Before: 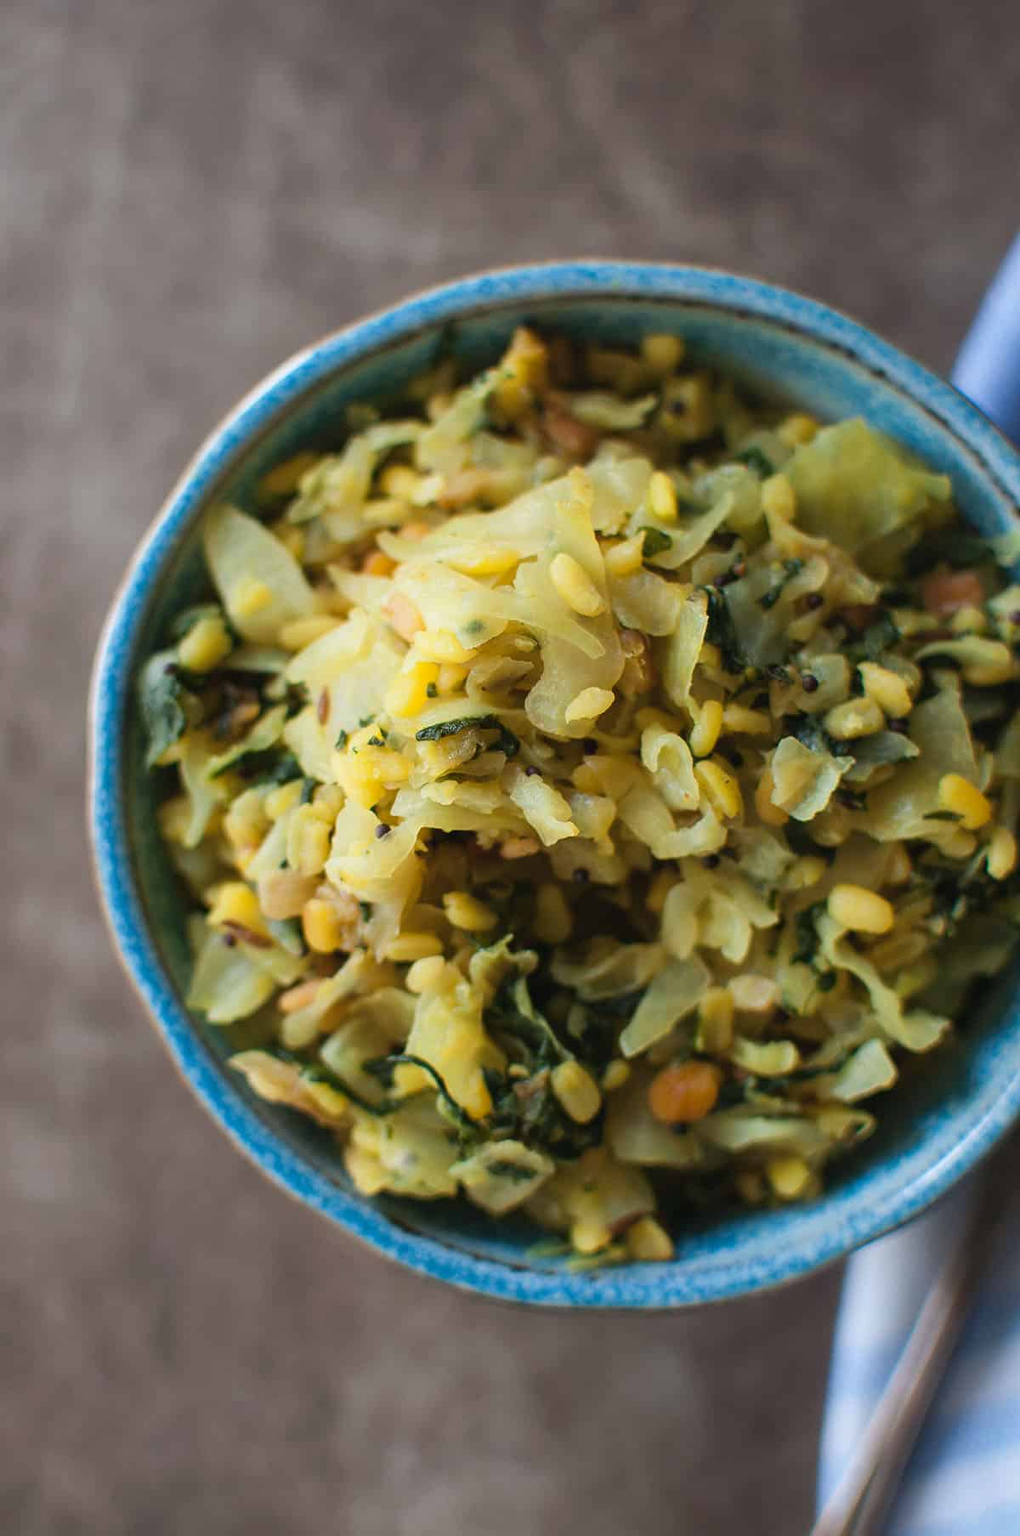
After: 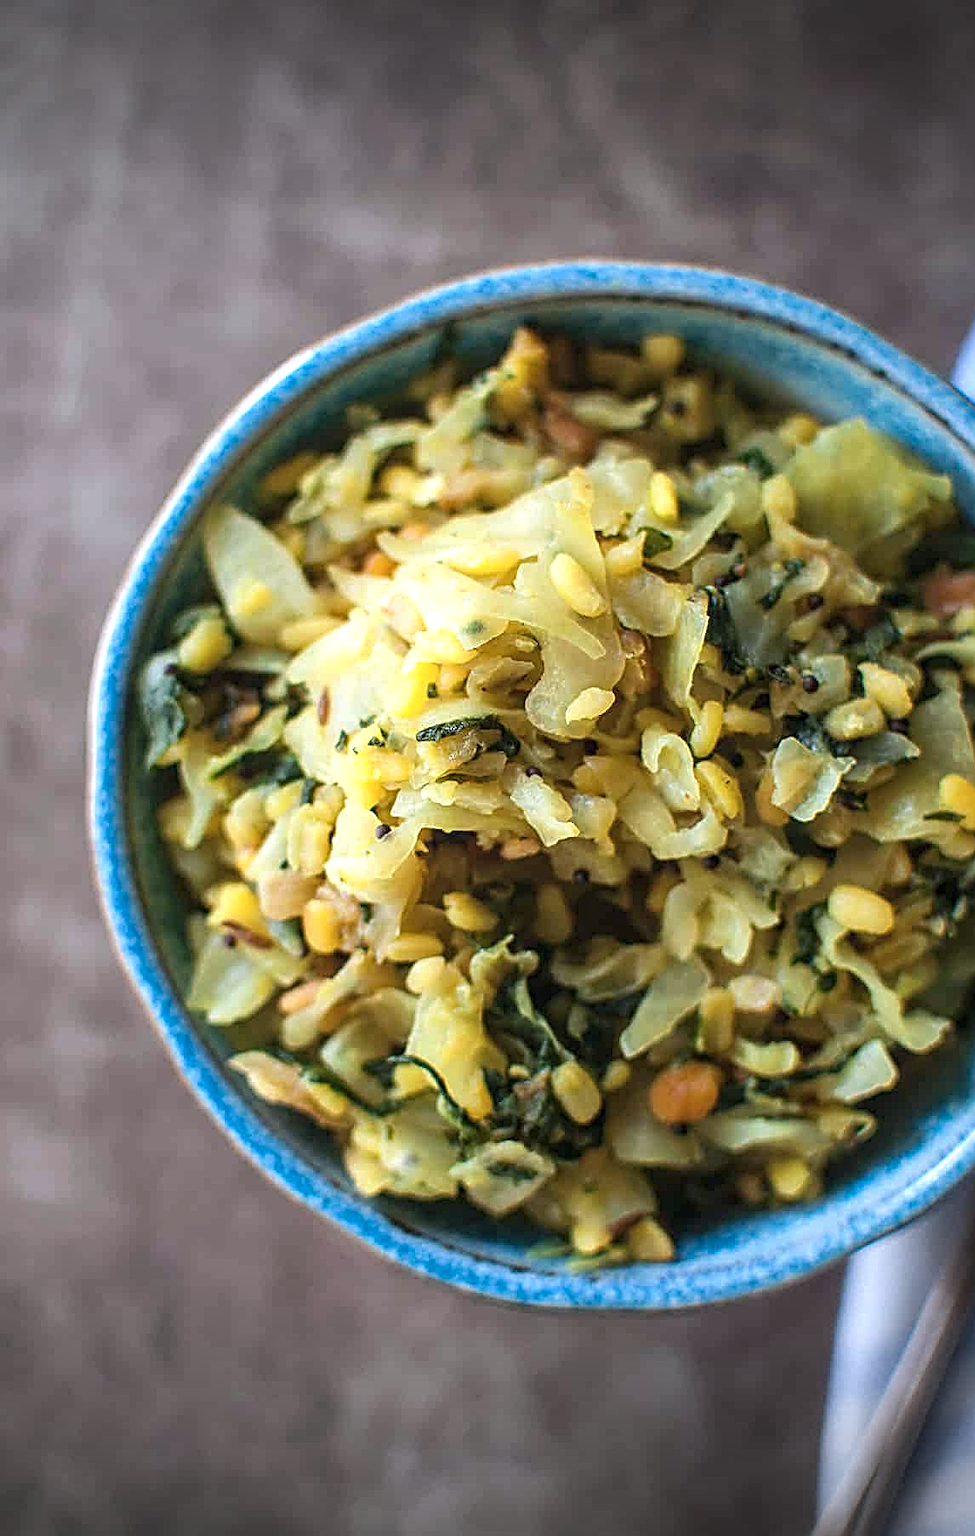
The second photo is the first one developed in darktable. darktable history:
color calibration: illuminant as shot in camera, x 0.358, y 0.373, temperature 4628.91 K
crop: right 4.378%, bottom 0.034%
exposure: exposure 0.406 EV, compensate highlight preservation false
sharpen: radius 2.806, amount 0.717
local contrast: on, module defaults
vignetting: fall-off start 100.28%, brightness -0.575, width/height ratio 1.323, unbound false
levels: white 99.97%
